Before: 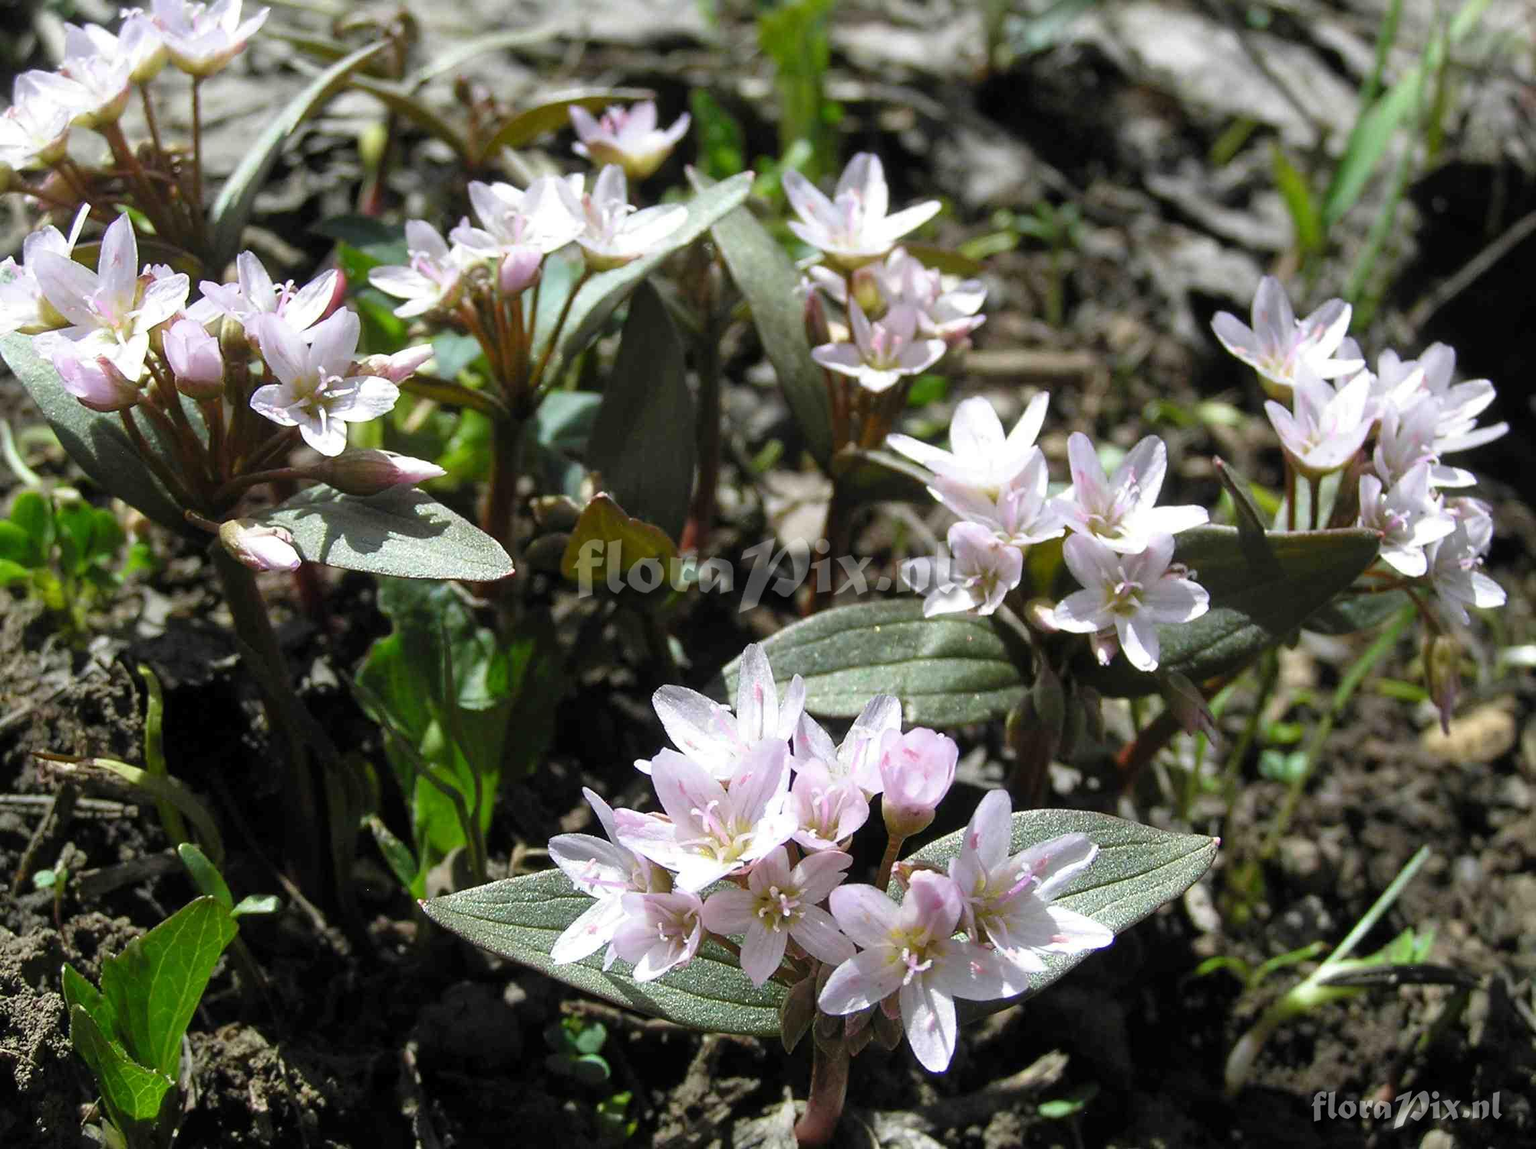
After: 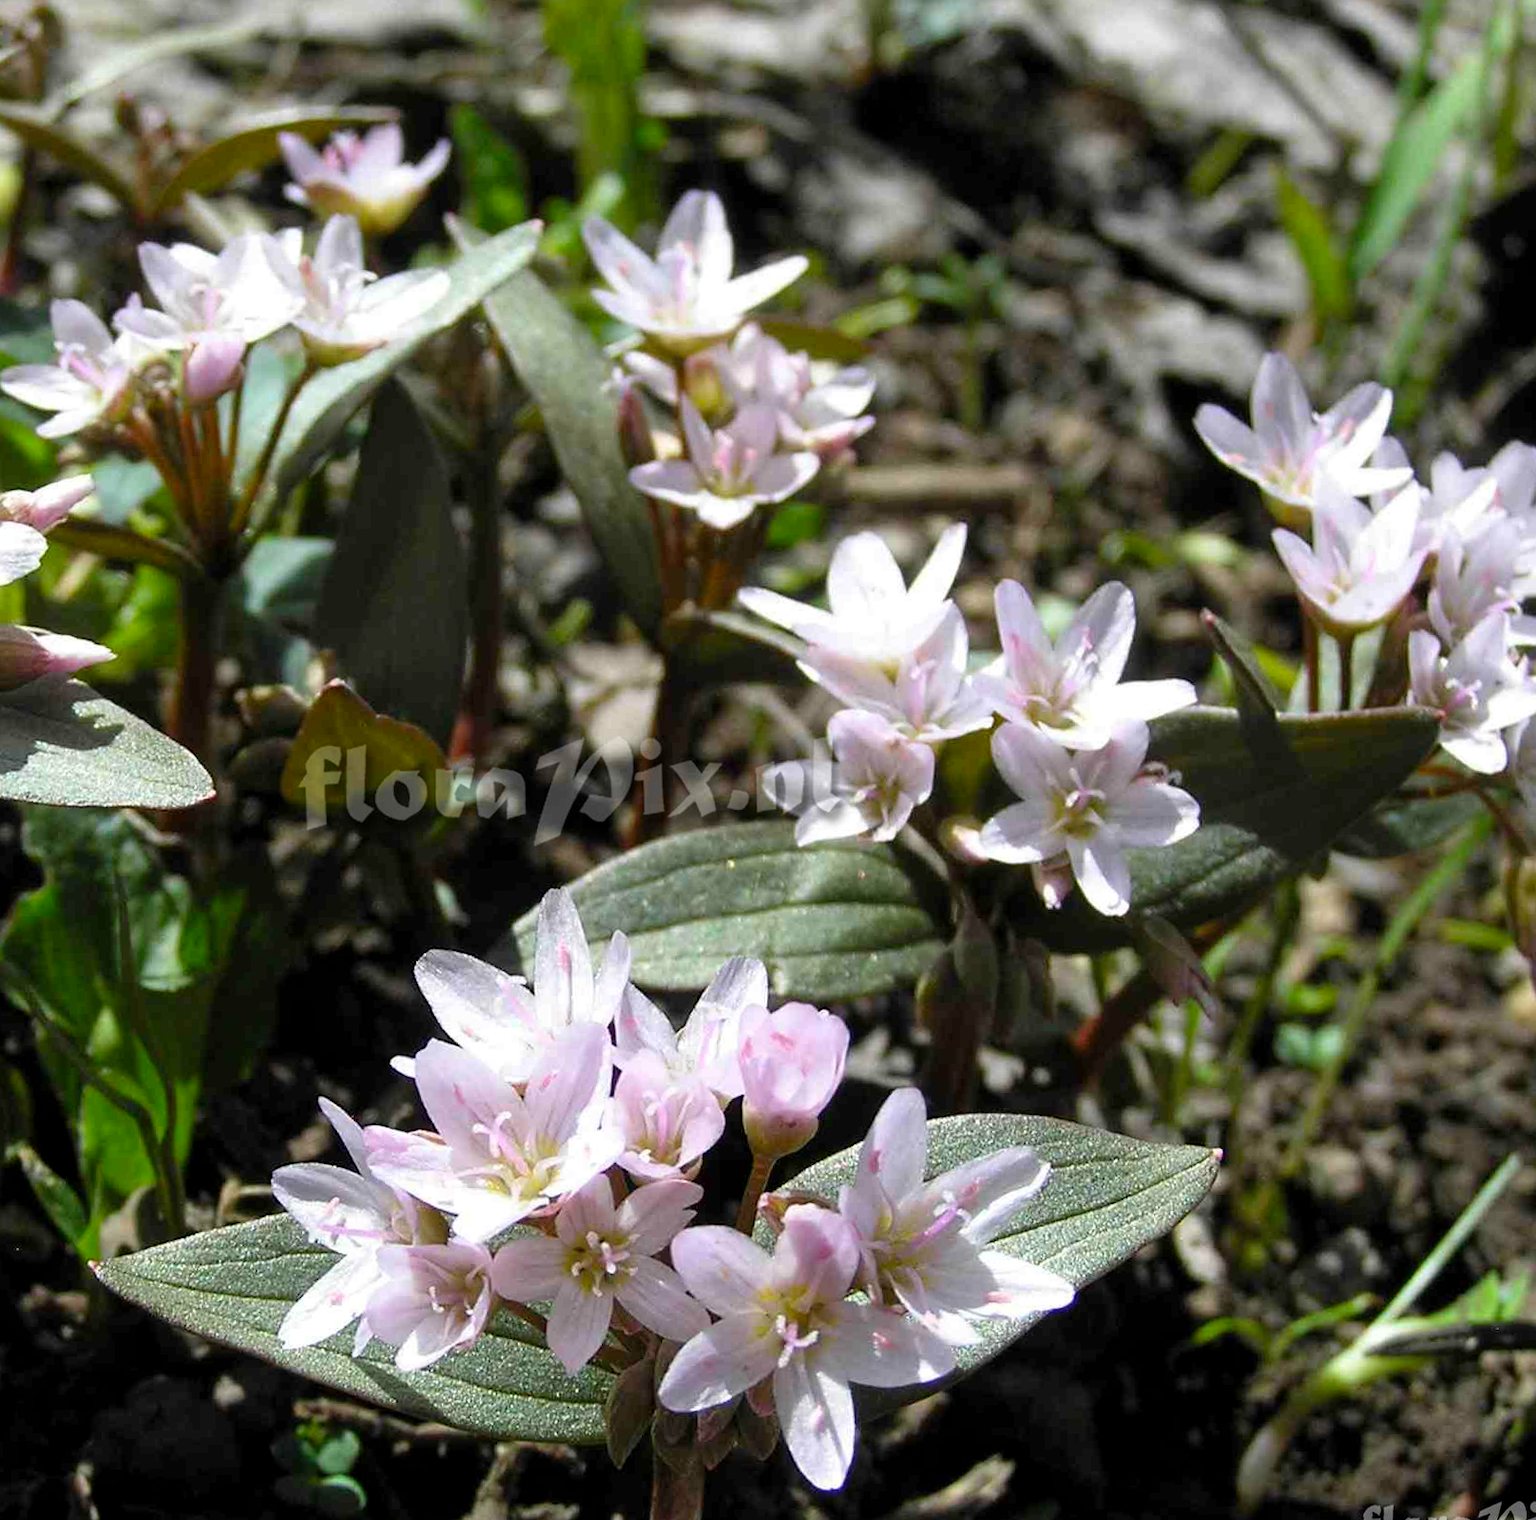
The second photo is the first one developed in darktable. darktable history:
crop and rotate: left 24.034%, top 2.838%, right 6.406%, bottom 6.299%
rotate and perspective: rotation -1.24°, automatic cropping off
color balance: mode lift, gamma, gain (sRGB), lift [0.97, 1, 1, 1], gamma [1.03, 1, 1, 1]
color balance rgb: perceptual saturation grading › global saturation 10%, global vibrance 10%
